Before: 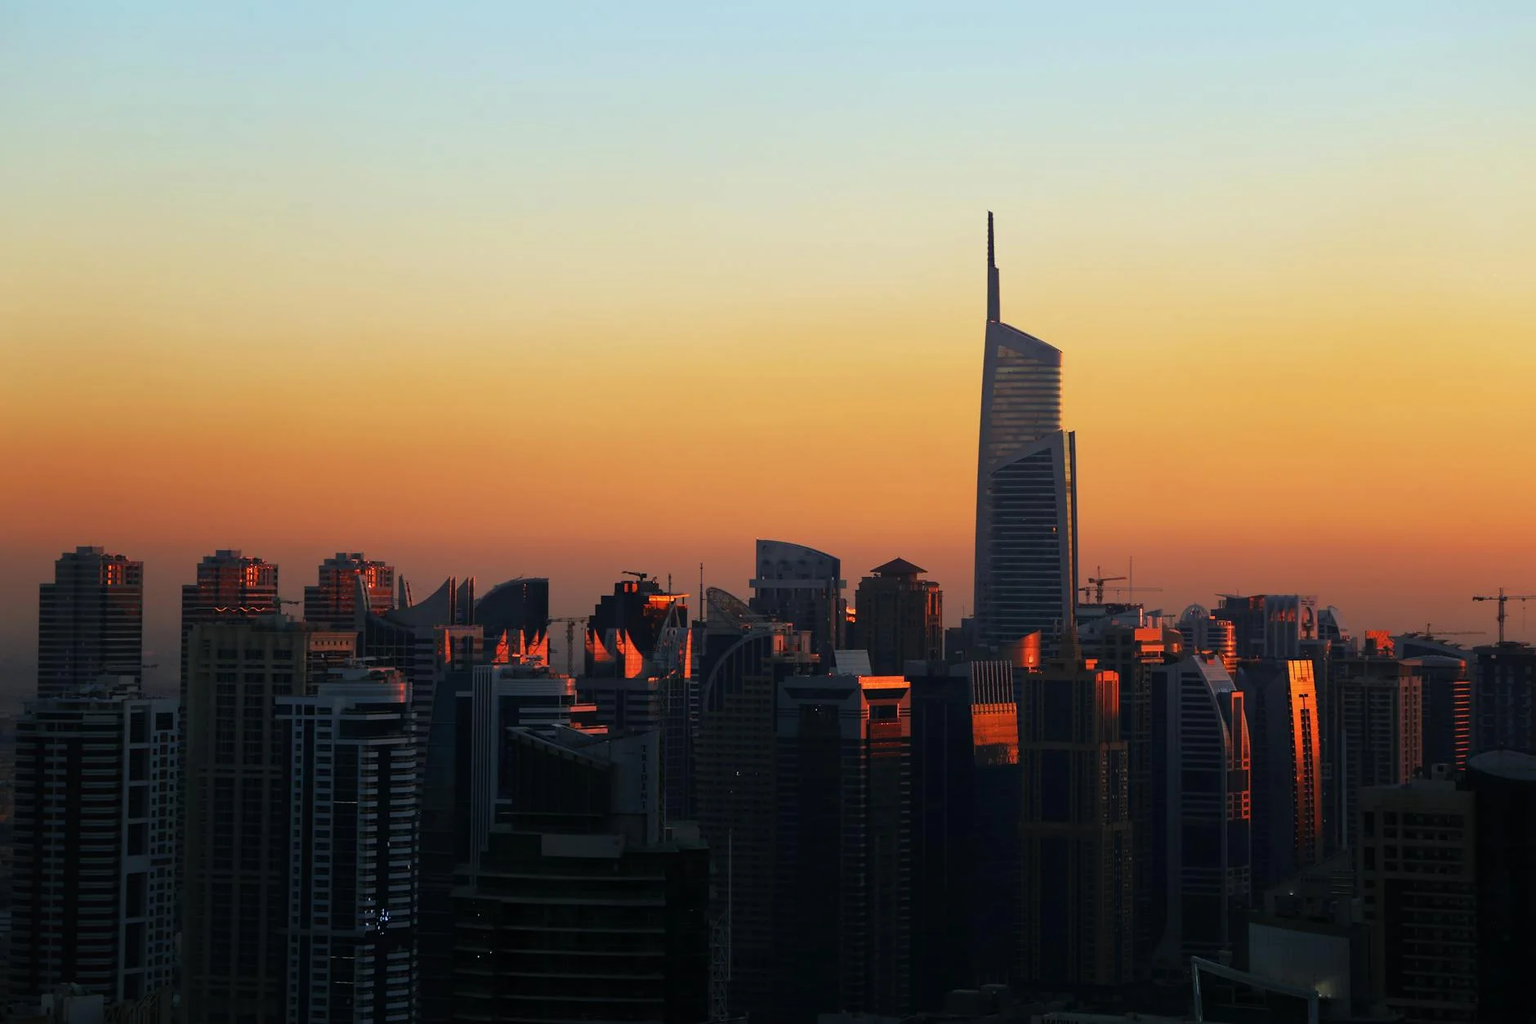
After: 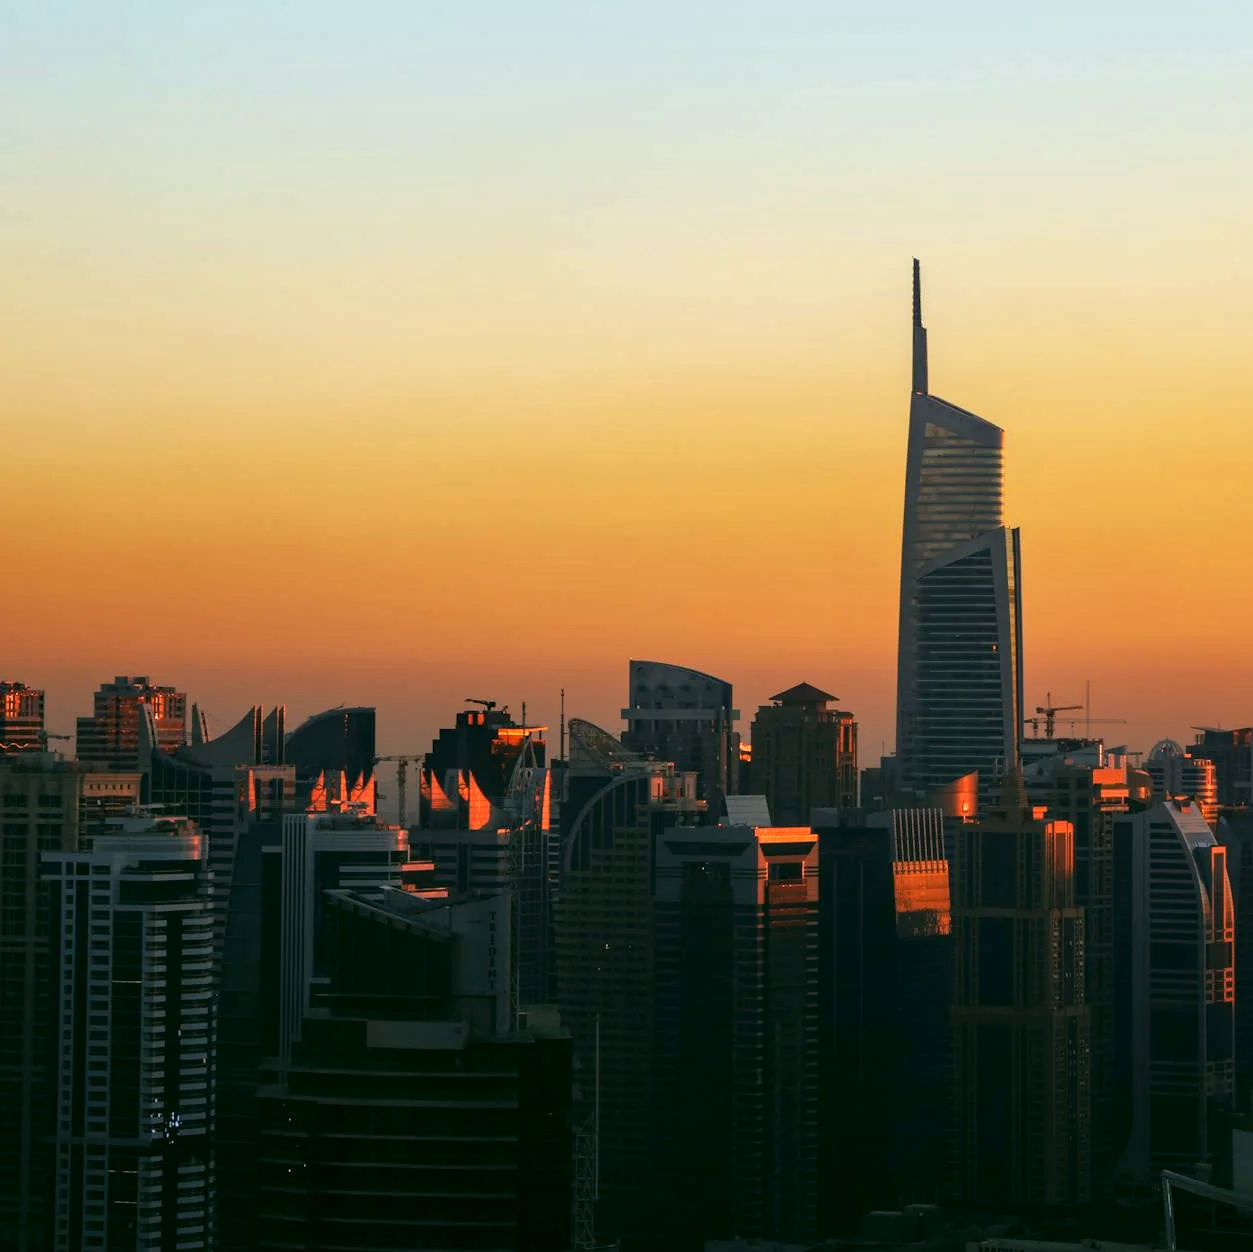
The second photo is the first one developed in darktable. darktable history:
exposure: exposure 0.207 EV, compensate highlight preservation false
local contrast: on, module defaults
crop and rotate: left 15.754%, right 17.579%
color correction: highlights a* 4.02, highlights b* 4.98, shadows a* -7.55, shadows b* 4.98
